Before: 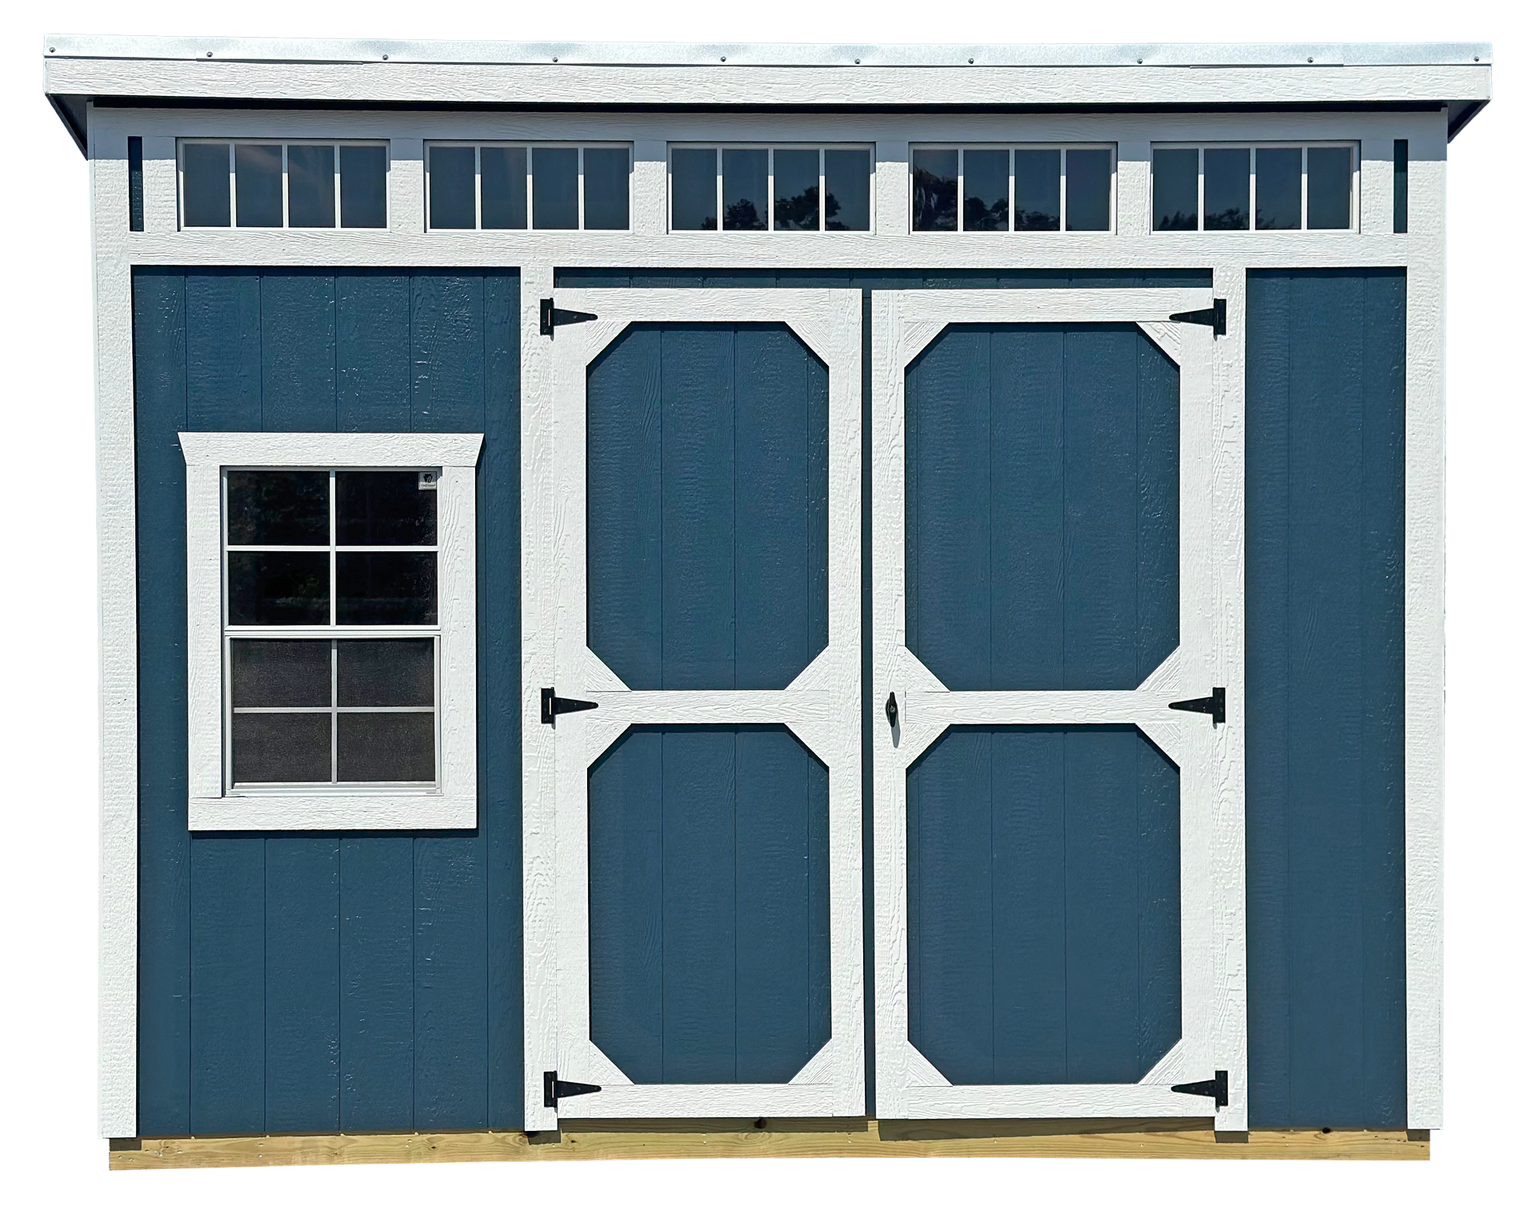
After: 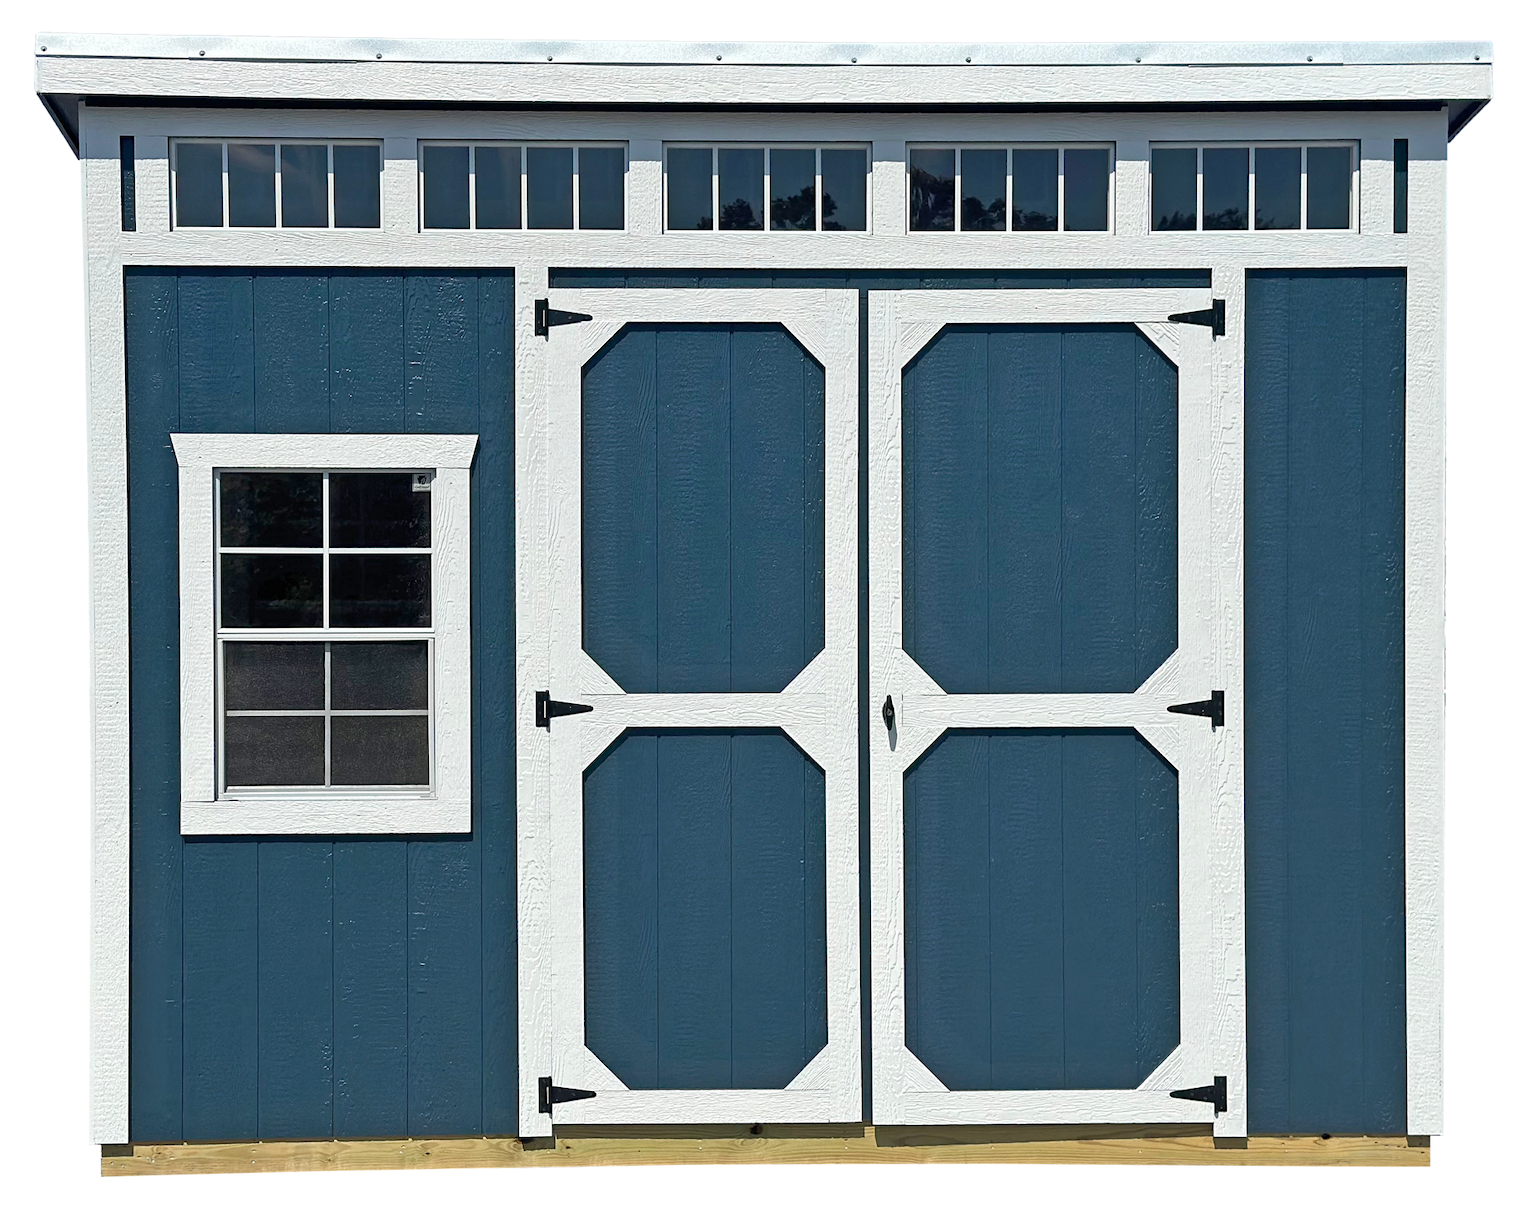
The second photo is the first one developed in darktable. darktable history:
crop and rotate: left 0.614%, top 0.179%, bottom 0.309%
fill light: on, module defaults
